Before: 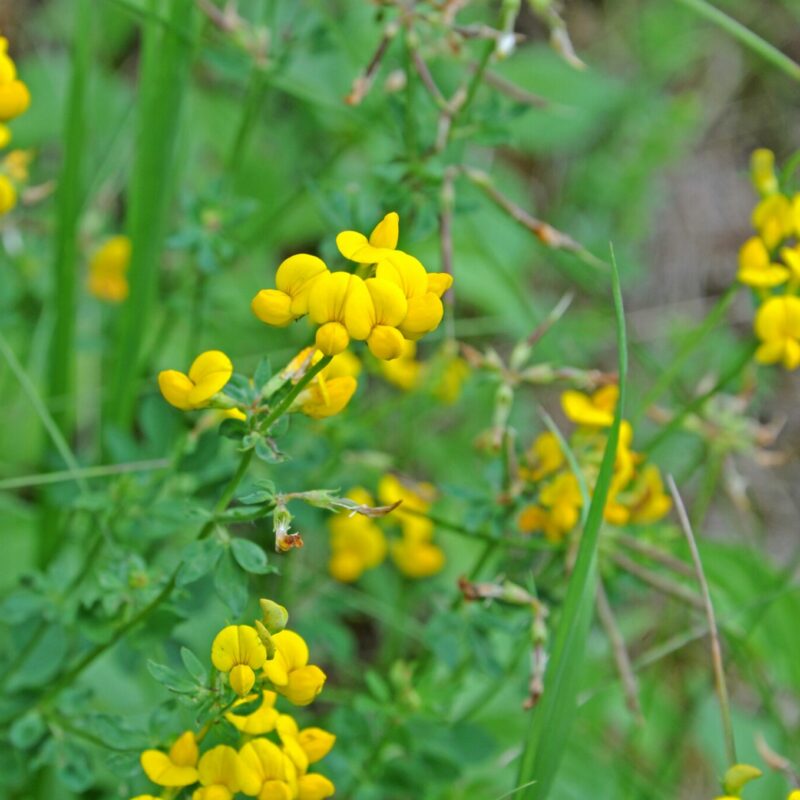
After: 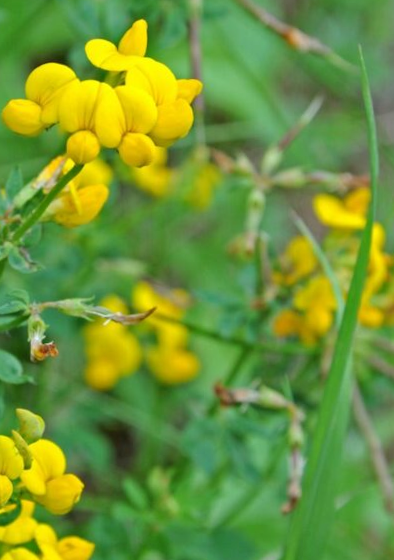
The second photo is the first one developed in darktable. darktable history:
rotate and perspective: rotation -1.17°, automatic cropping off
levels: levels [0, 0.499, 1]
crop: left 31.379%, top 24.658%, right 20.326%, bottom 6.628%
